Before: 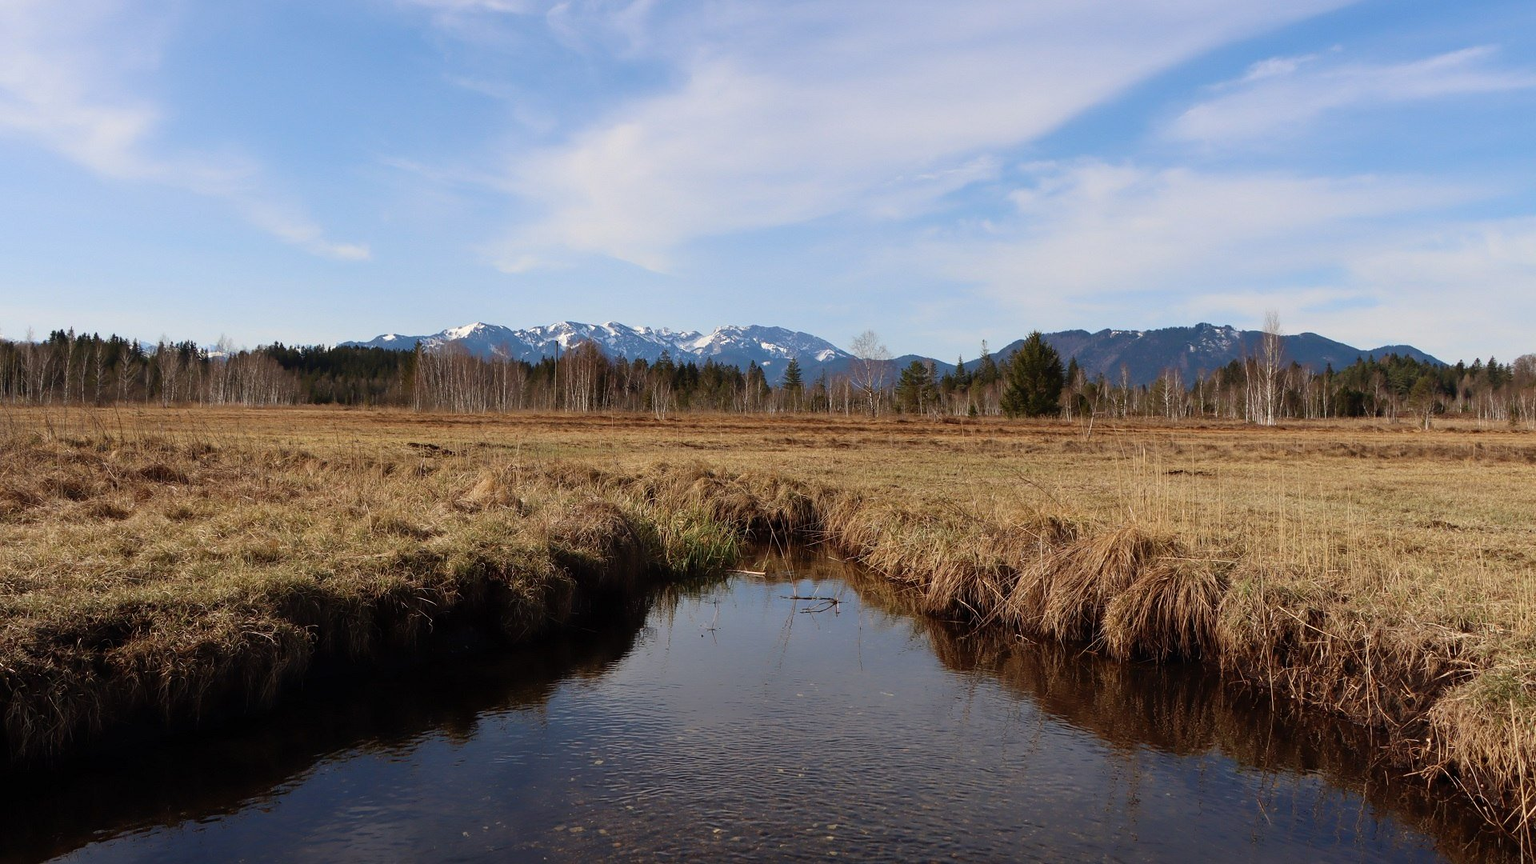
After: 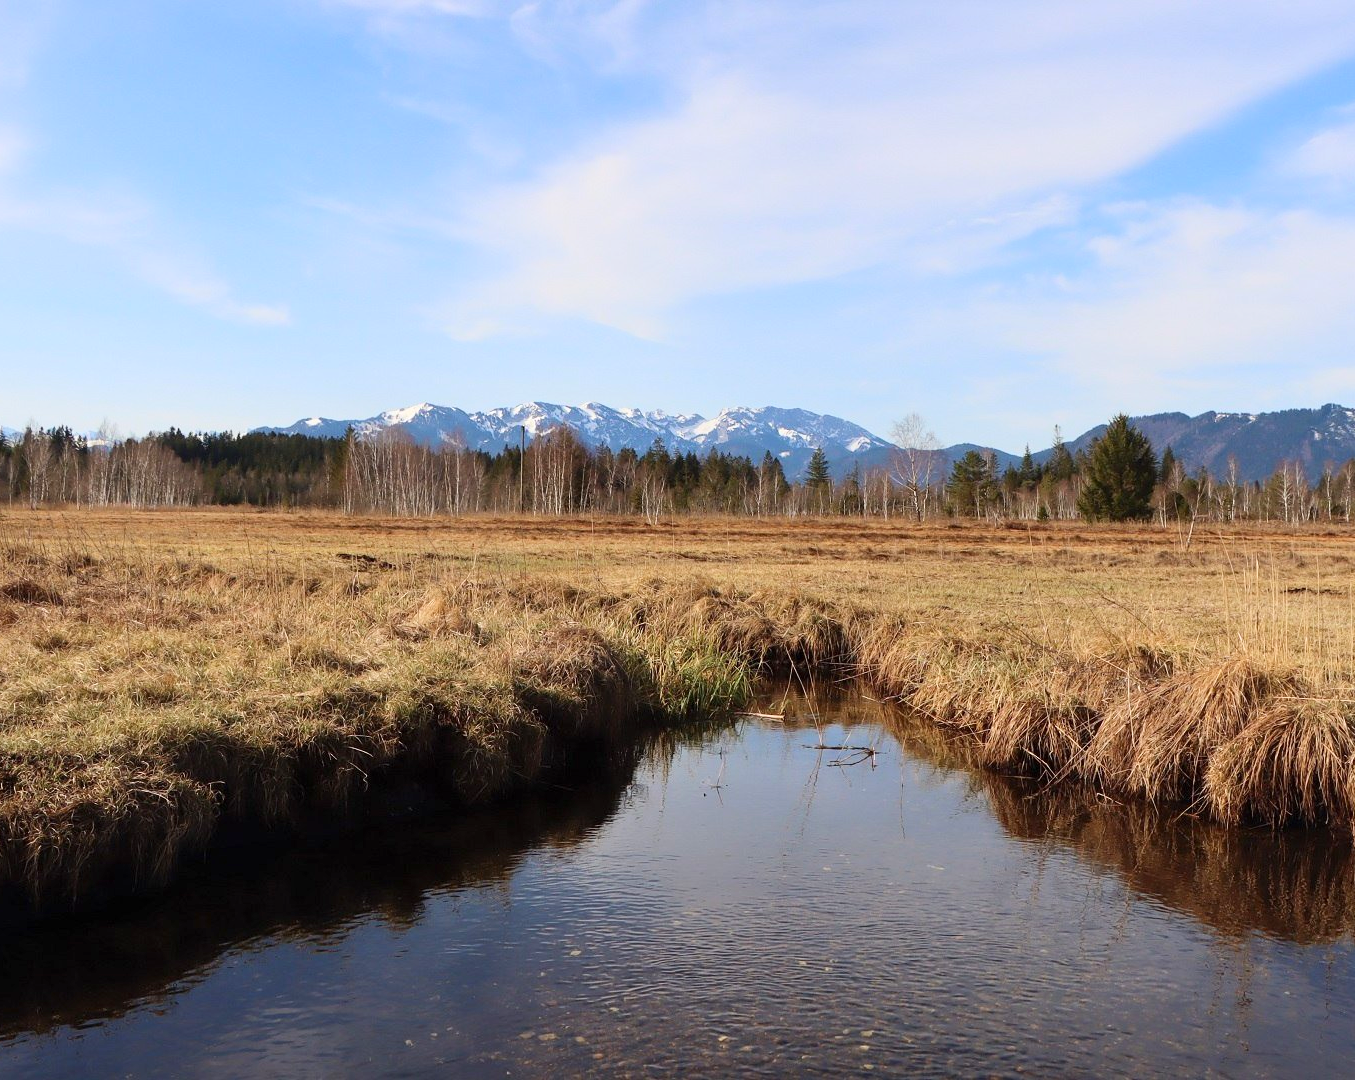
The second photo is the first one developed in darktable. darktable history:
base curve: curves: ch0 [(0, 0) (0.204, 0.334) (0.55, 0.733) (1, 1)]
tone equalizer: edges refinement/feathering 500, mask exposure compensation -1.57 EV, preserve details no
exposure: compensate highlight preservation false
crop and rotate: left 9.02%, right 20.382%
